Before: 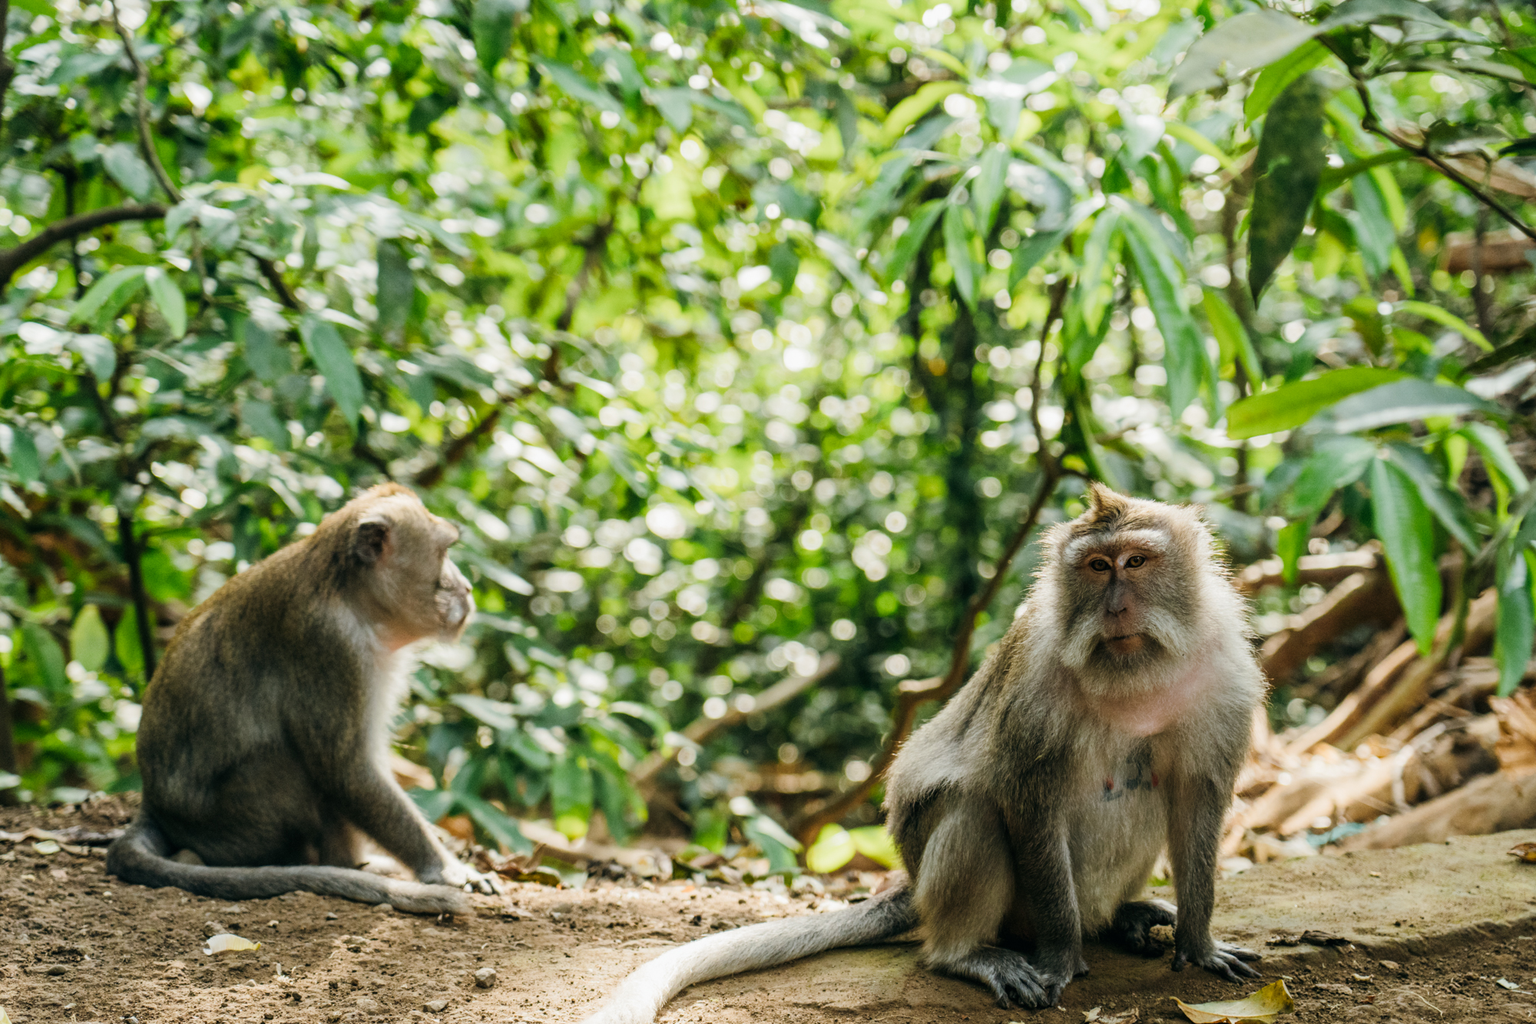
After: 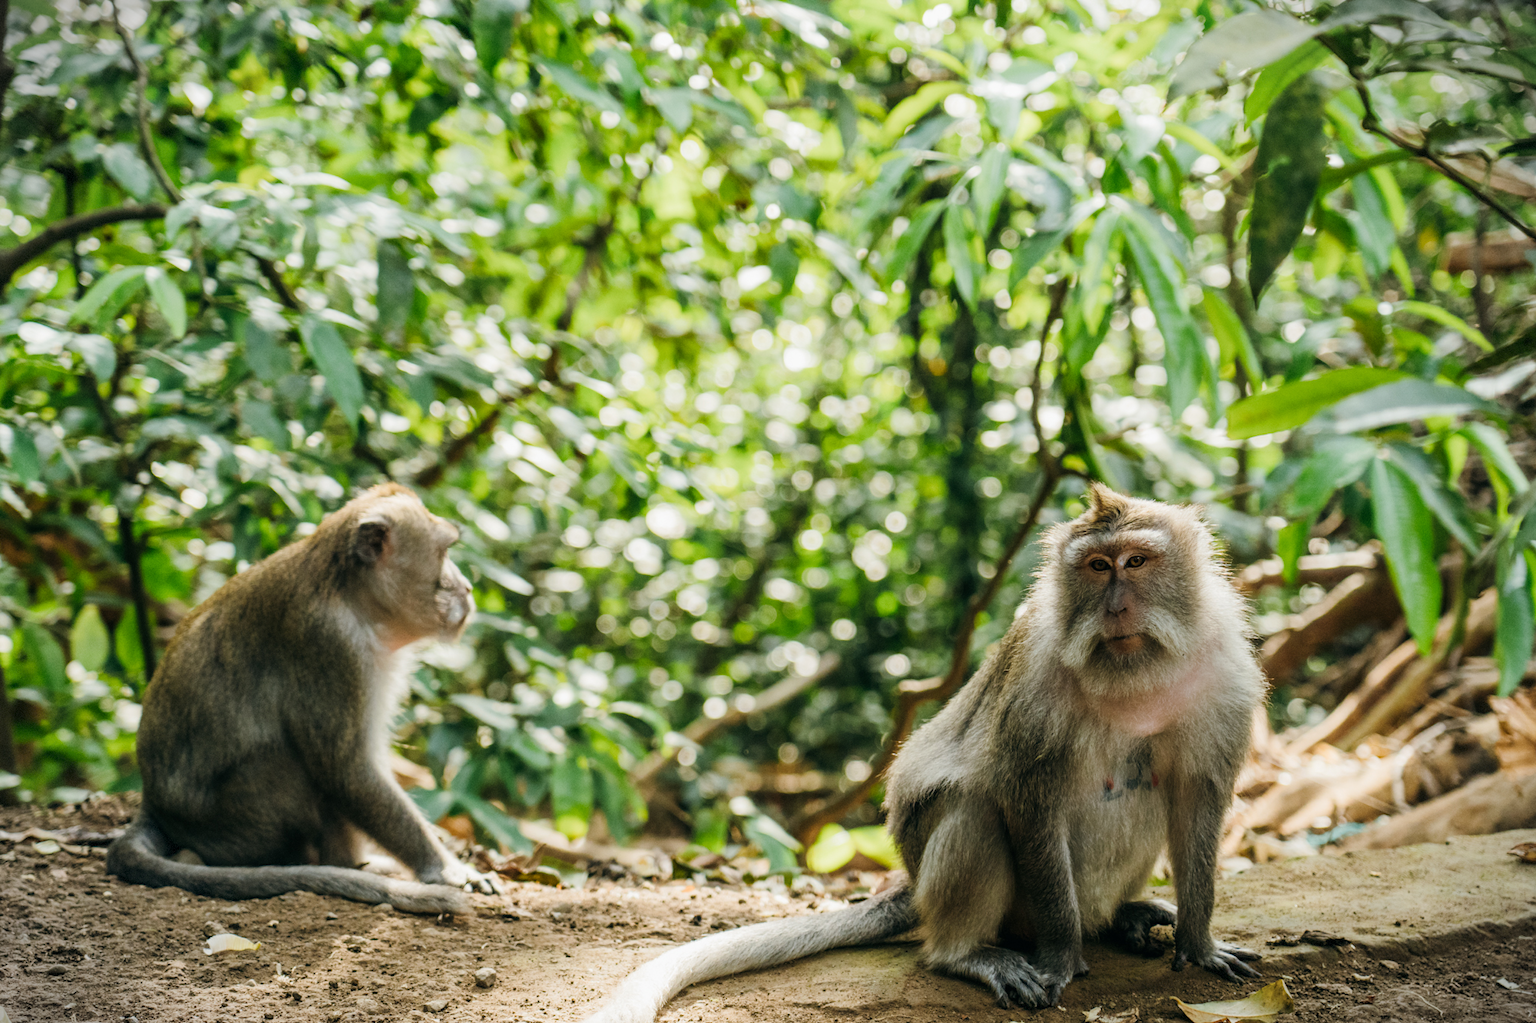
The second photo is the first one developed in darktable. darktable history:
vignetting: fall-off start 99.94%, width/height ratio 1.325, dithering 8-bit output
base curve: curves: ch0 [(0, 0) (0.283, 0.295) (1, 1)], preserve colors none
